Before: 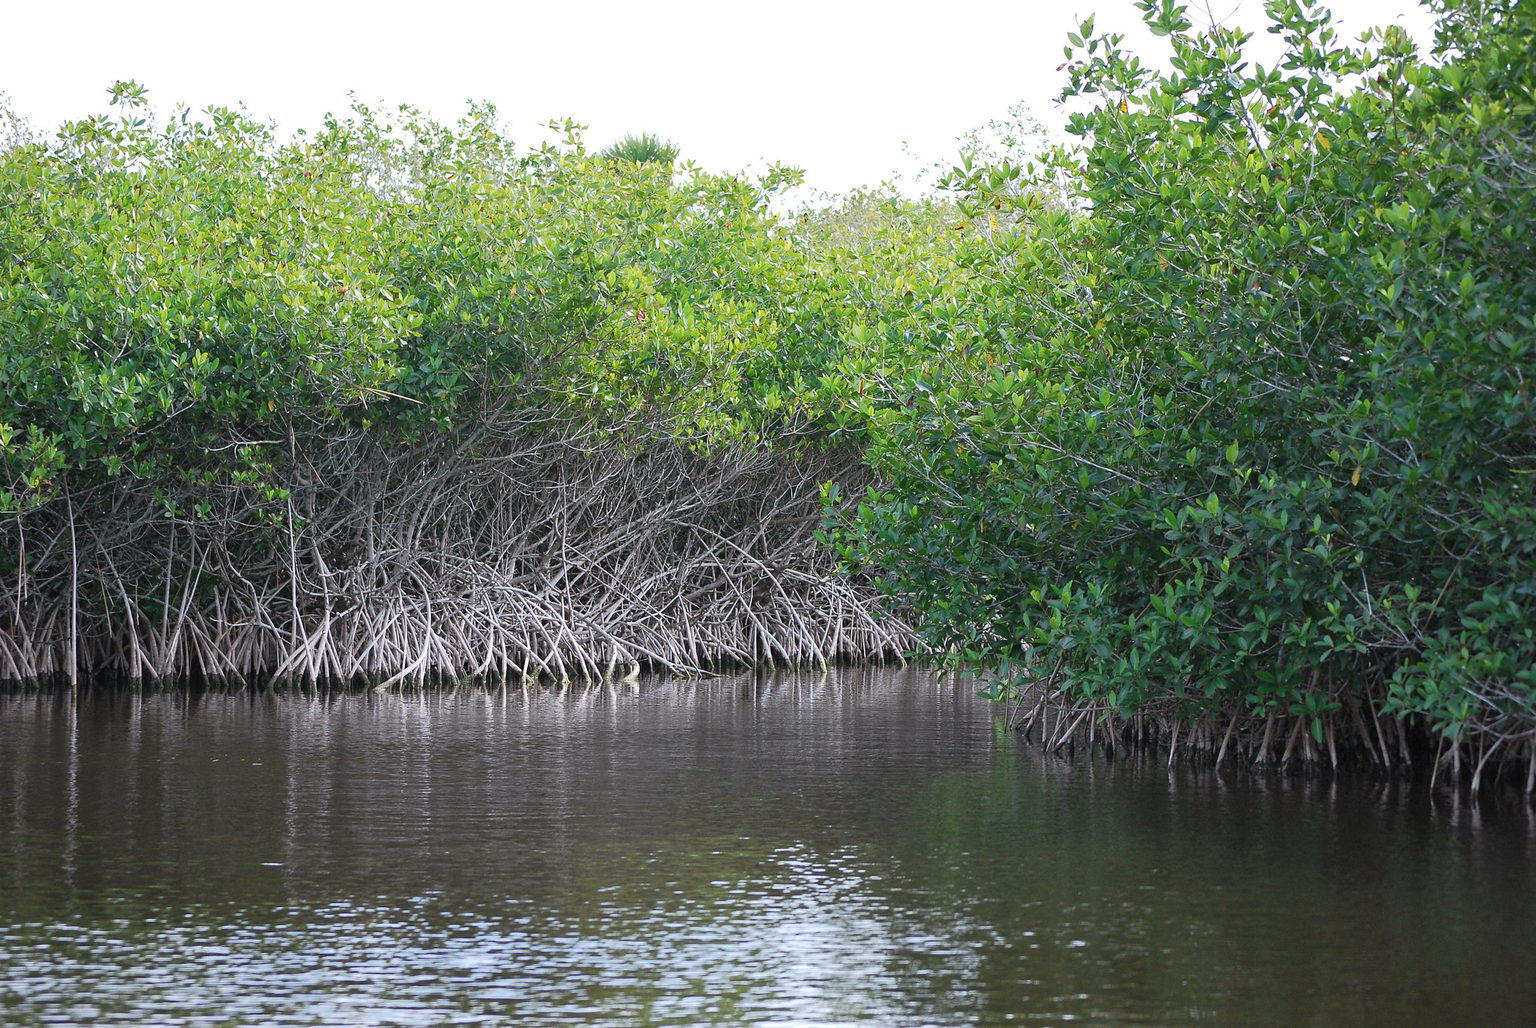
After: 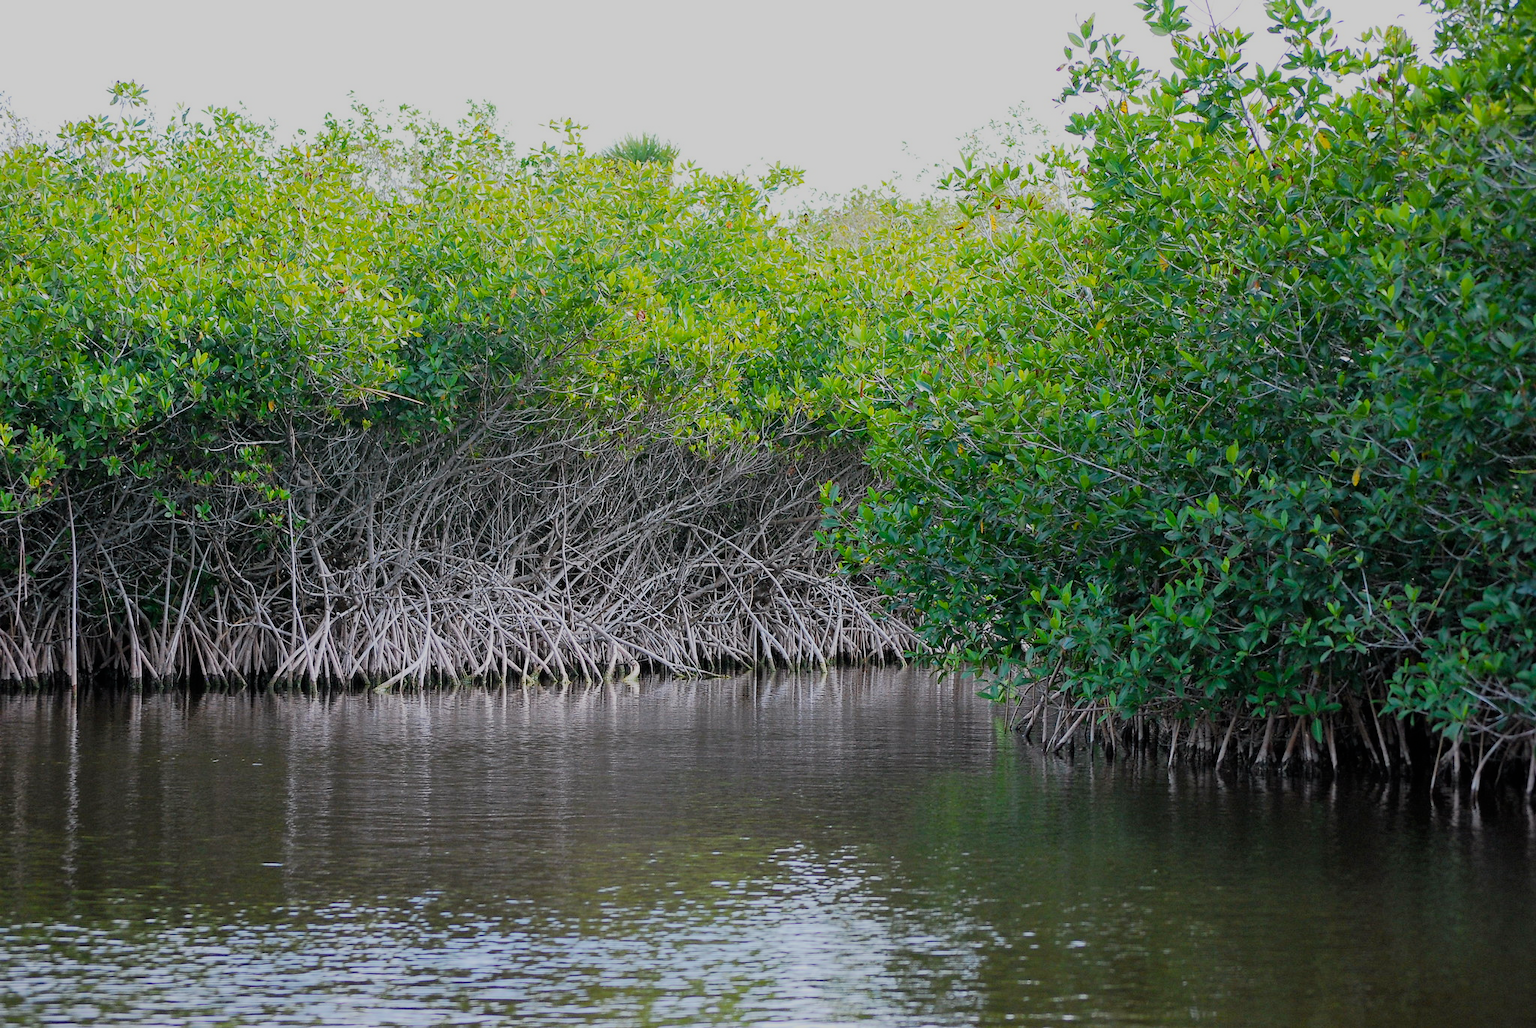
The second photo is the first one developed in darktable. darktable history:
color balance rgb: shadows lift › chroma 0.72%, shadows lift › hue 114°, perceptual saturation grading › global saturation 25.584%, contrast -9.857%
filmic rgb: black relative exposure -7.65 EV, white relative exposure 4.56 EV, hardness 3.61
